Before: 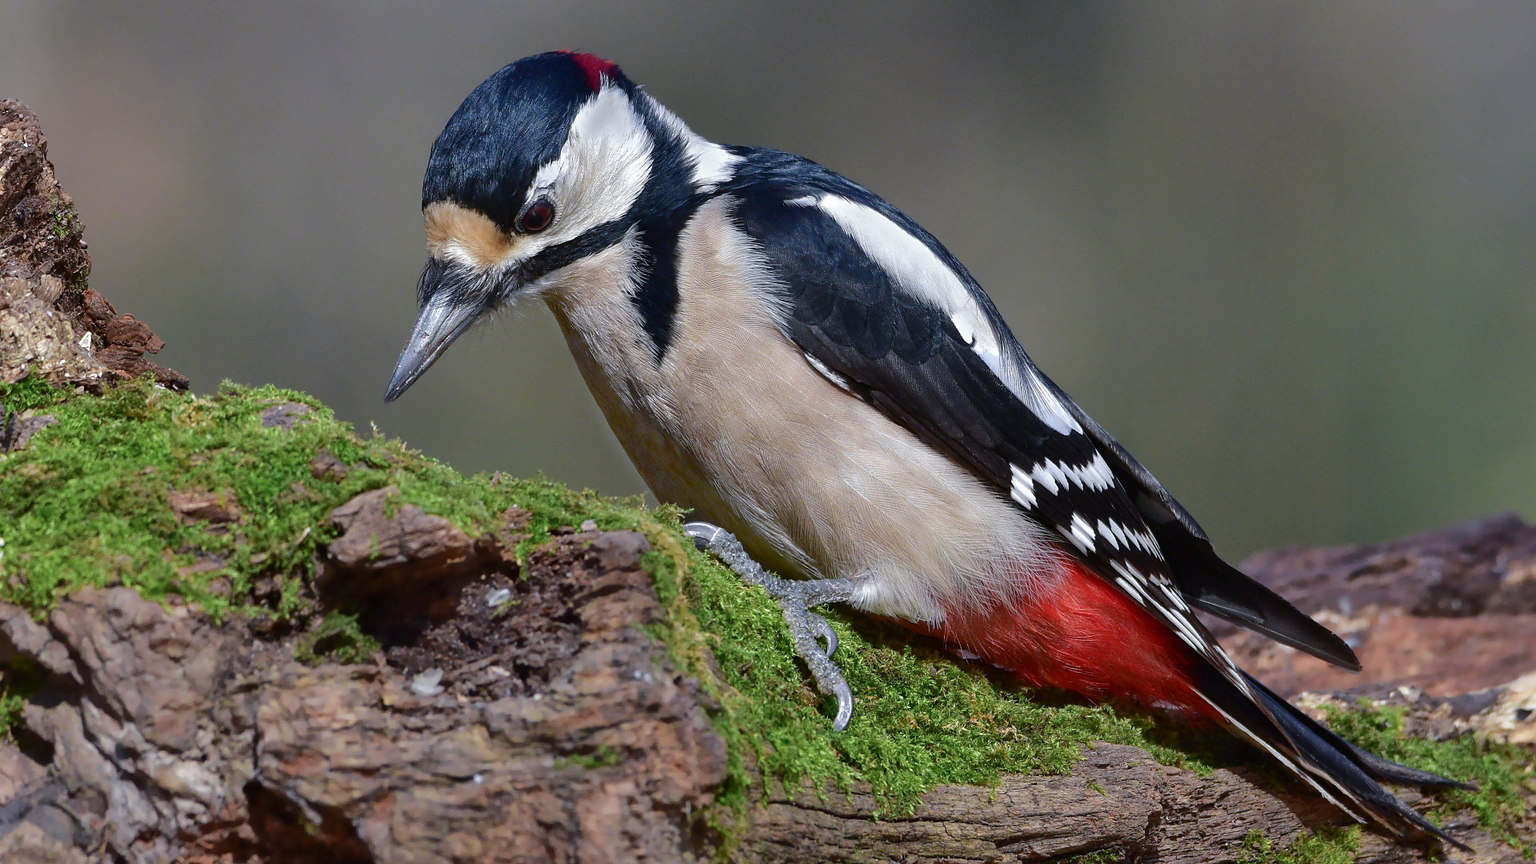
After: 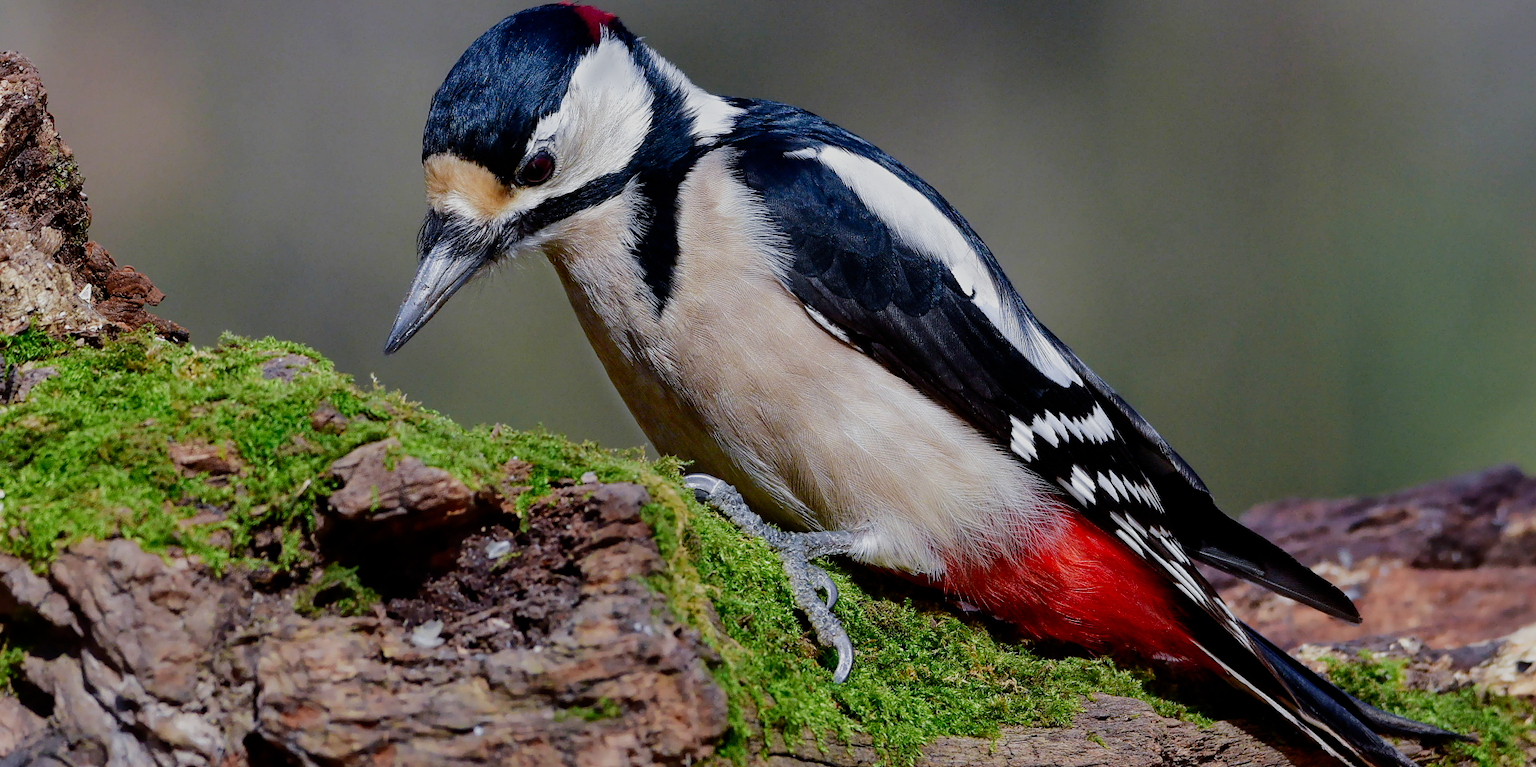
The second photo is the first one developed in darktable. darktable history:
filmic rgb: middle gray luminance 28.98%, black relative exposure -10.37 EV, white relative exposure 5.49 EV, target black luminance 0%, hardness 3.95, latitude 1.19%, contrast 1.132, highlights saturation mix 5.72%, shadows ↔ highlights balance 14.92%, preserve chrominance no, color science v5 (2021)
crop and rotate: top 5.563%, bottom 5.595%
